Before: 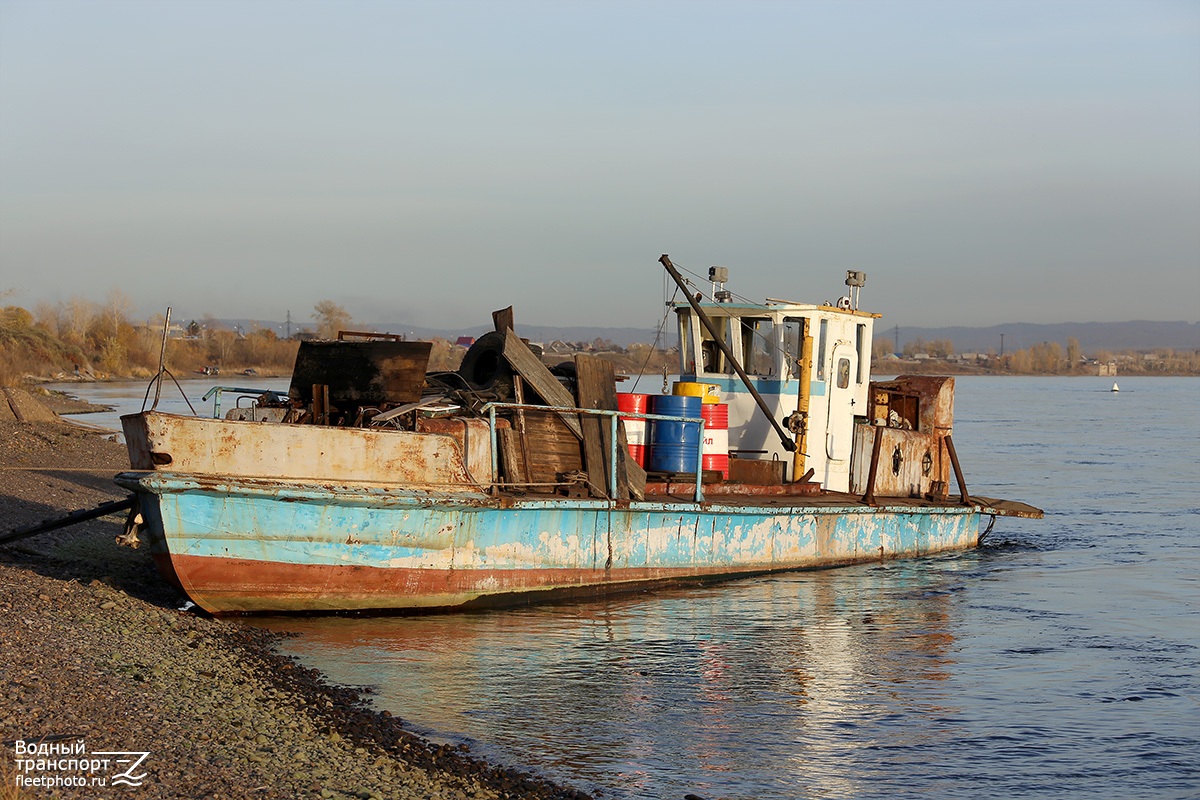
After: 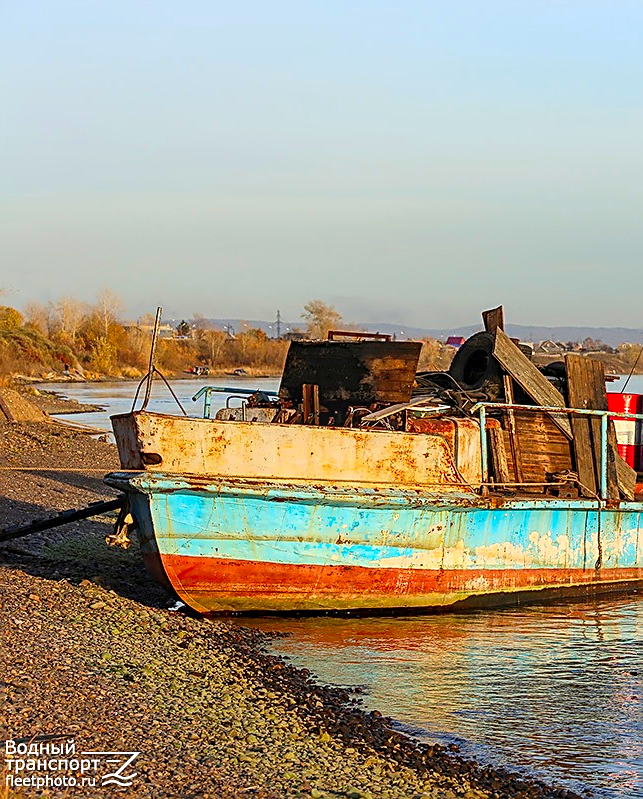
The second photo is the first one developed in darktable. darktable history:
contrast brightness saturation: contrast 0.197, brightness 0.196, saturation 0.797
crop: left 0.908%, right 45.497%, bottom 0.084%
sharpen: amount 0.888
local contrast: on, module defaults
